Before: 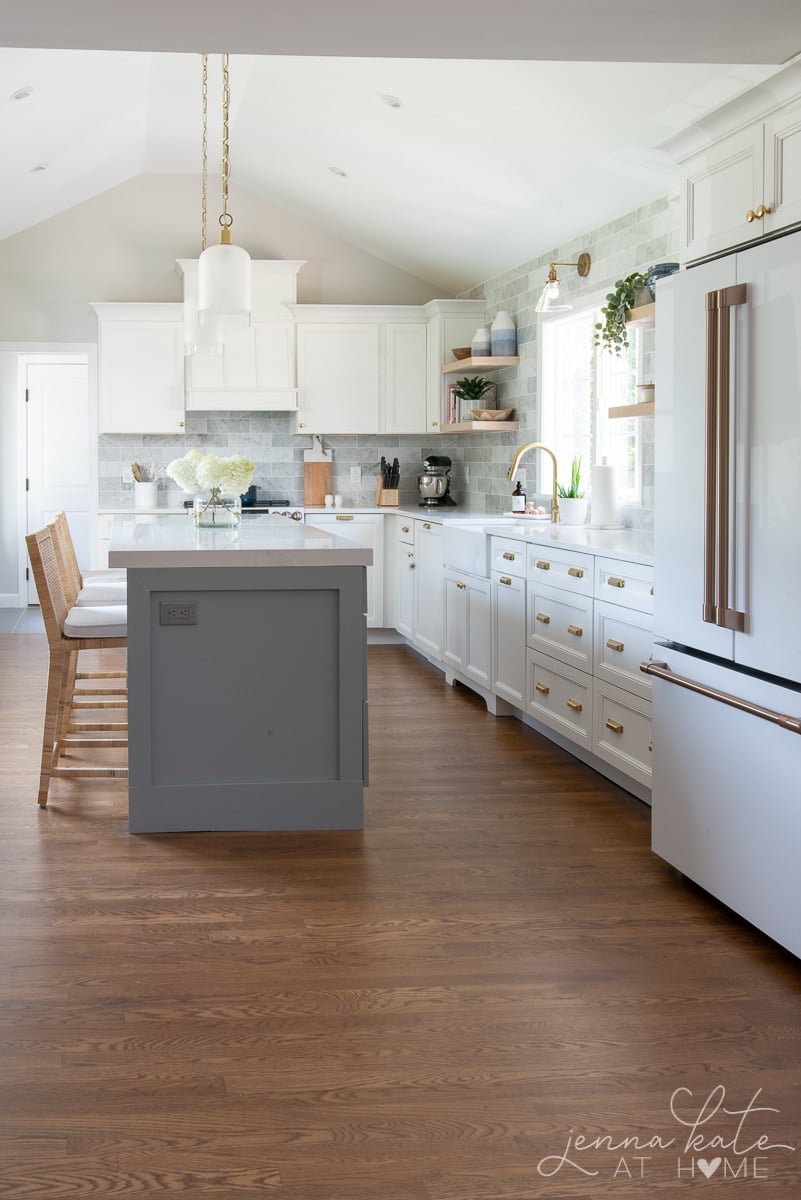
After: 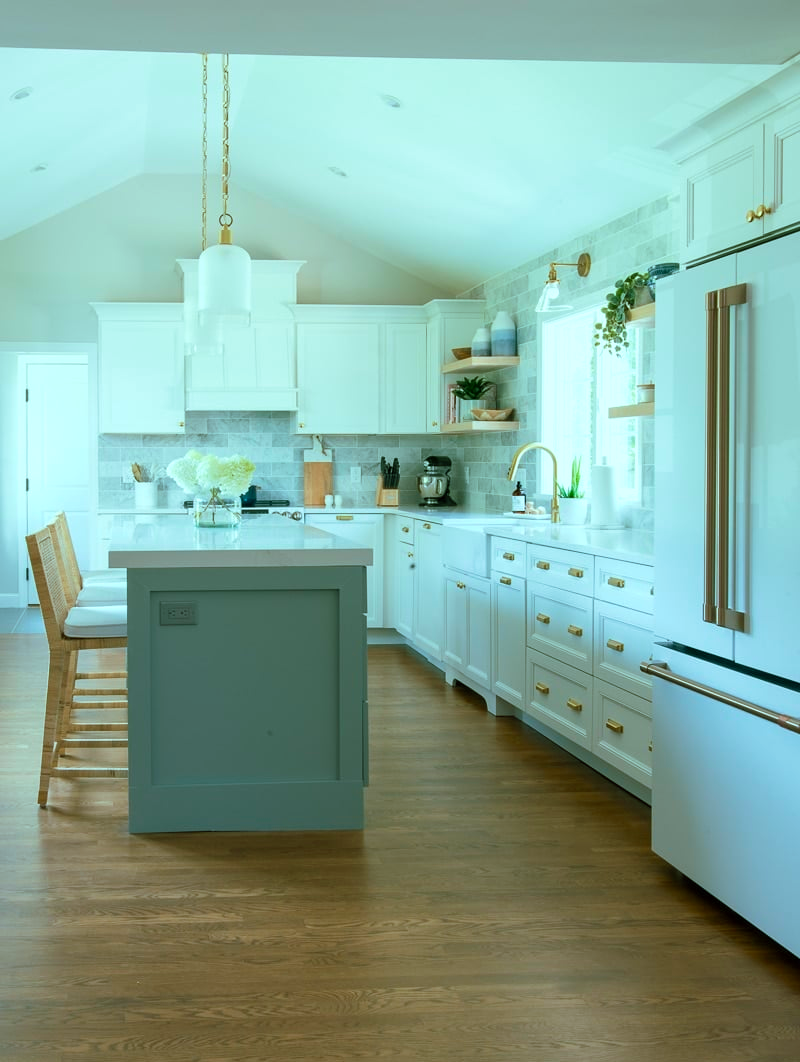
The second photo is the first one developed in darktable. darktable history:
color balance rgb: shadows lift › chroma 11.71%, shadows lift › hue 133.46°, highlights gain › chroma 4%, highlights gain › hue 200.2°, perceptual saturation grading › global saturation 18.05%
crop and rotate: top 0%, bottom 11.49%
velvia: on, module defaults
